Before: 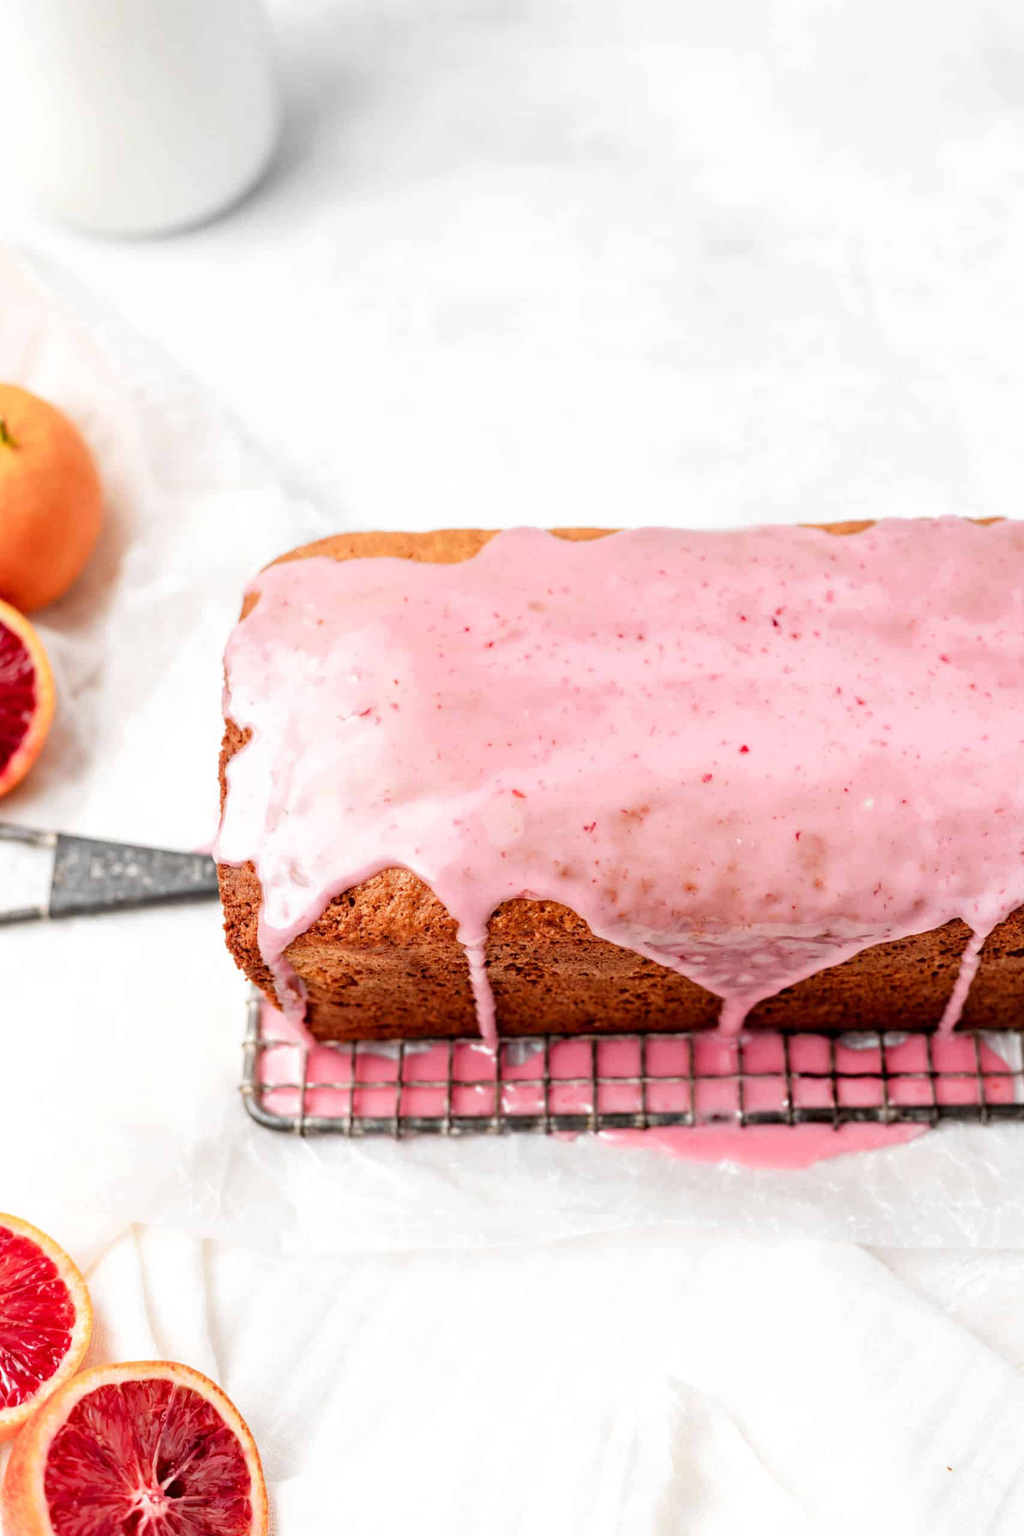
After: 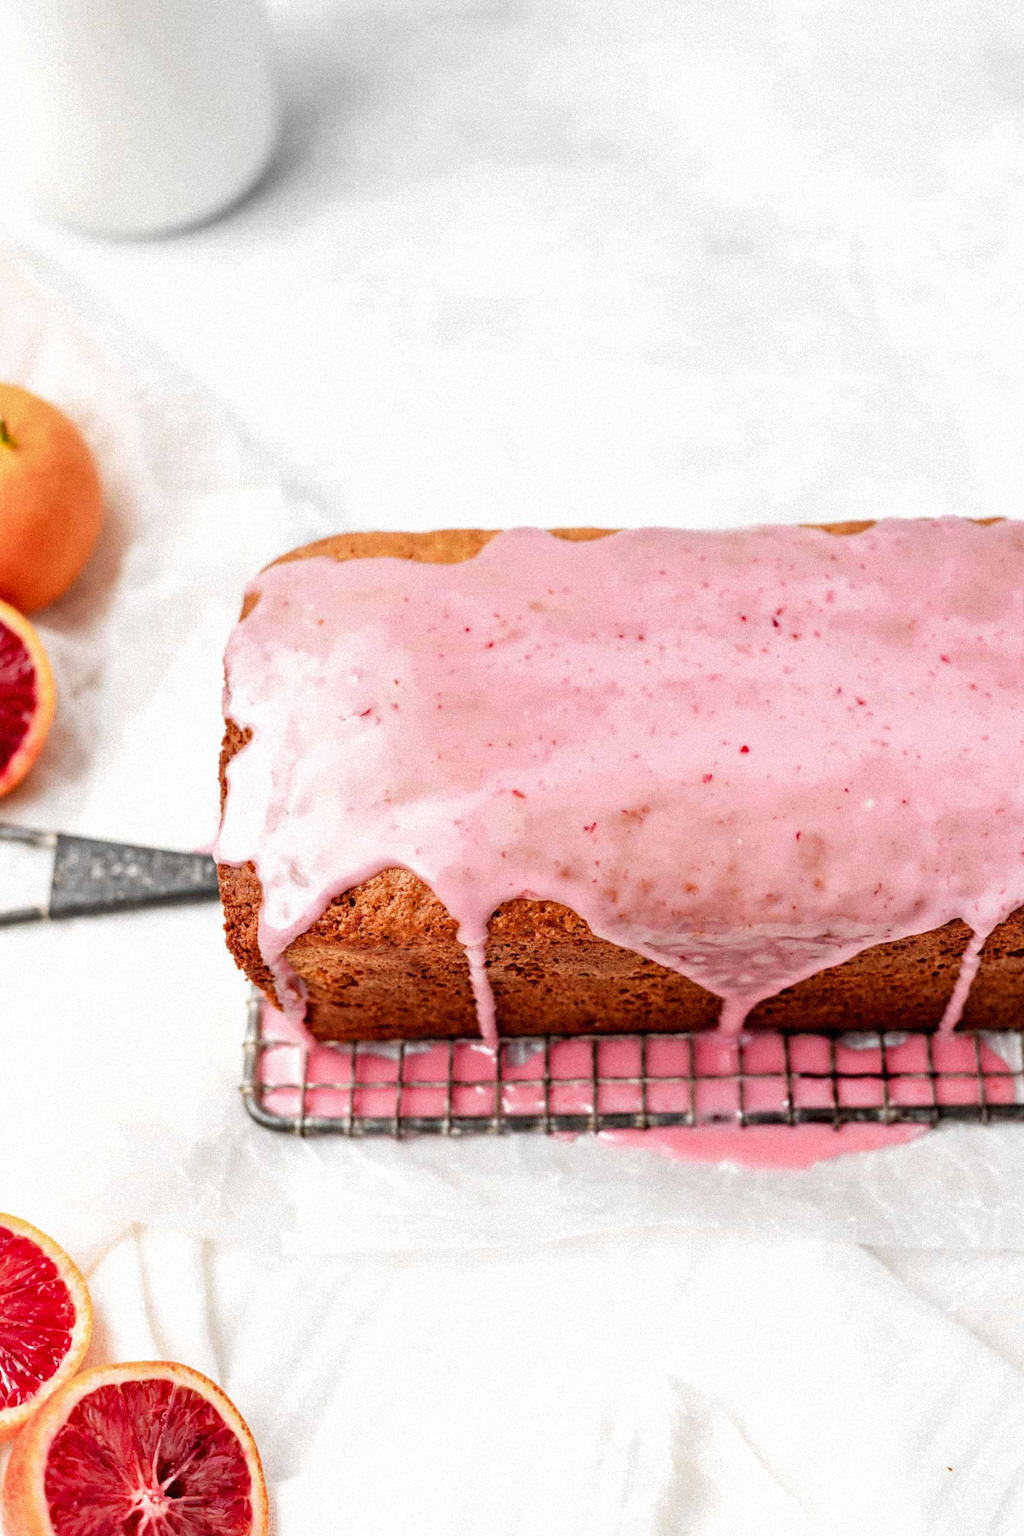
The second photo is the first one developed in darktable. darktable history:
grain: mid-tones bias 0%
shadows and highlights: radius 125.46, shadows 30.51, highlights -30.51, low approximation 0.01, soften with gaussian
